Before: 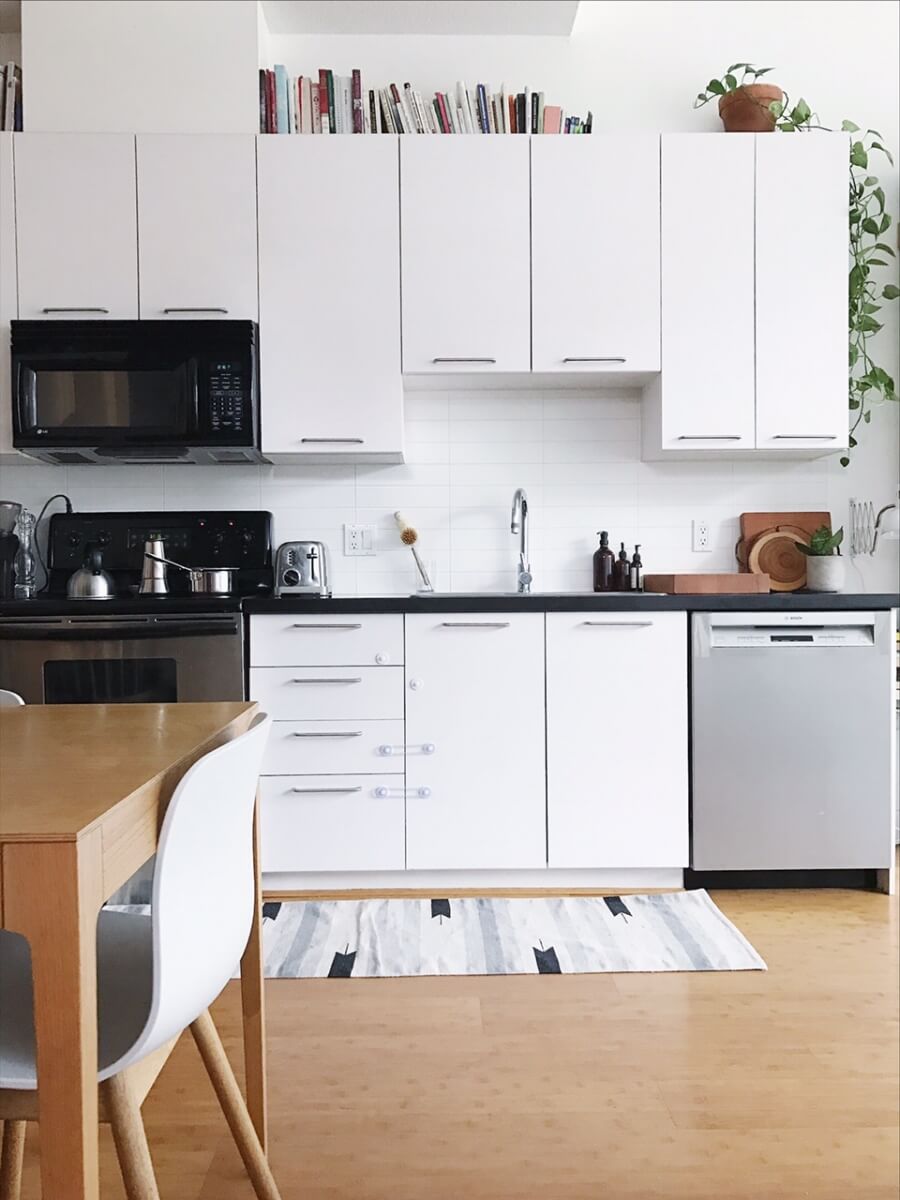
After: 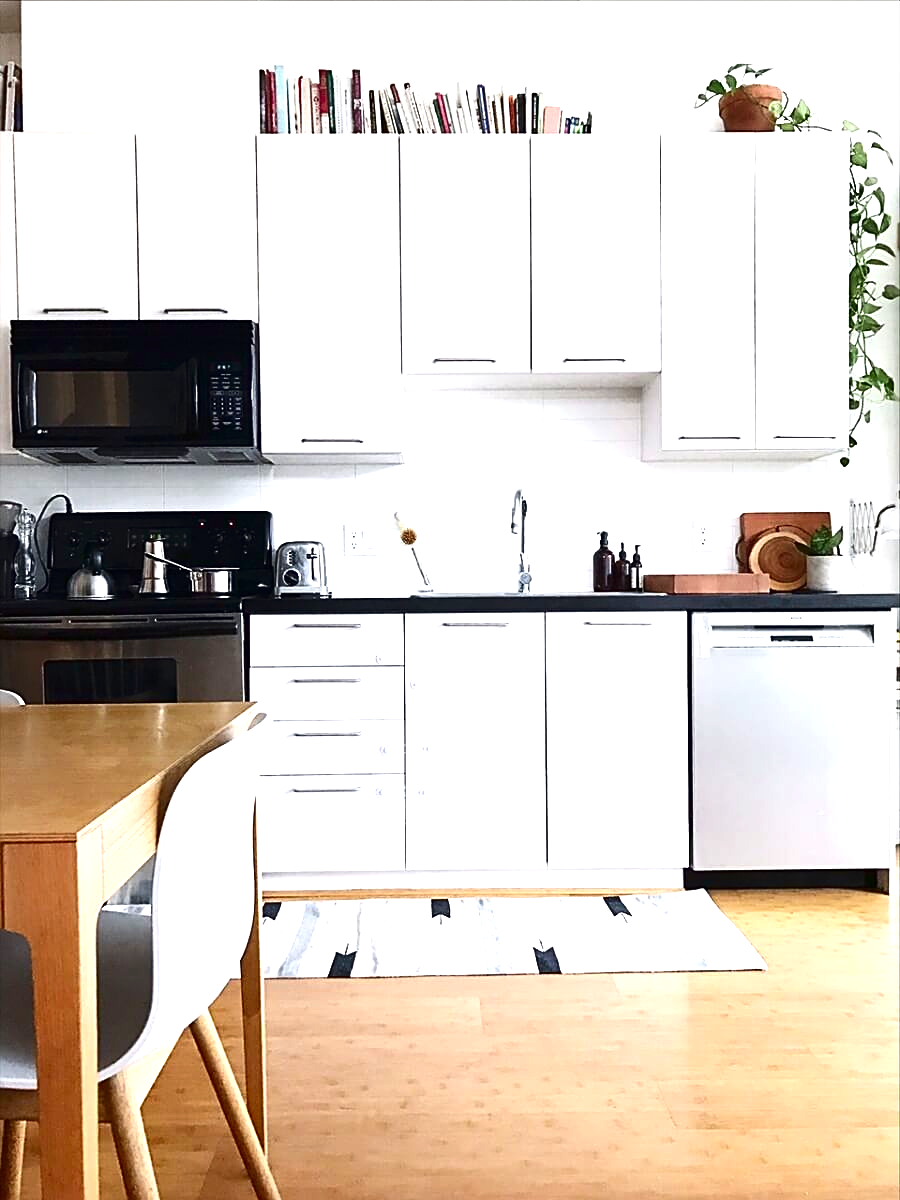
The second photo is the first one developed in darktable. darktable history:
sharpen: amount 0.493
contrast brightness saturation: contrast 0.13, brightness -0.239, saturation 0.148
exposure: exposure 0.942 EV, compensate exposure bias true, compensate highlight preservation false
